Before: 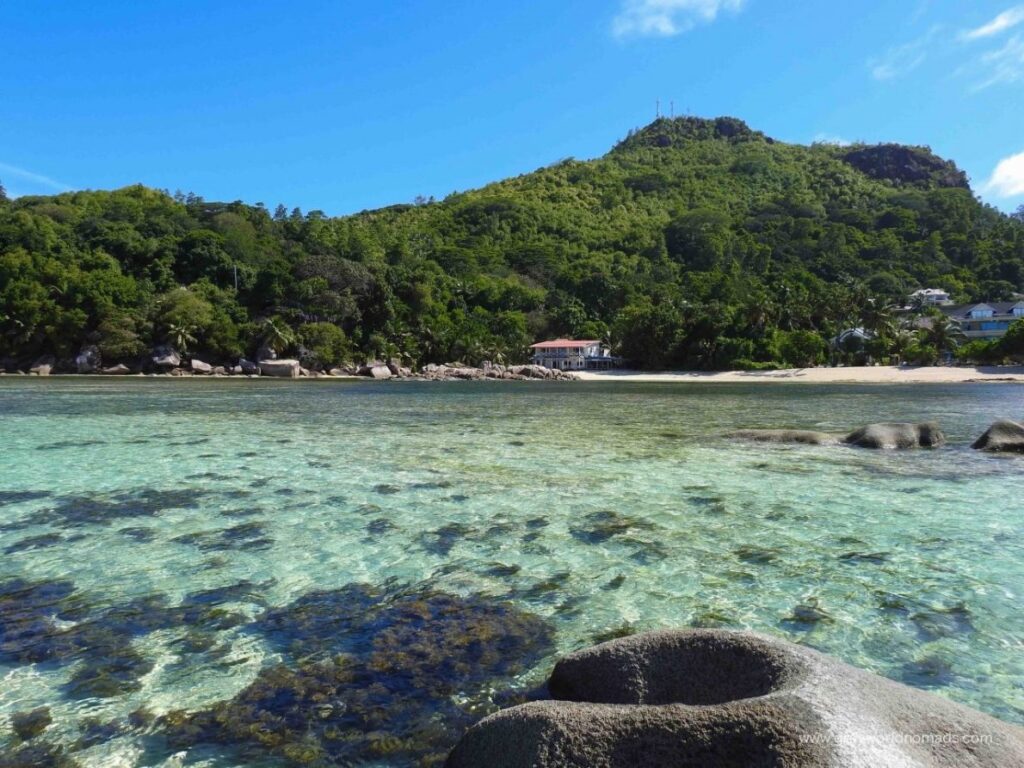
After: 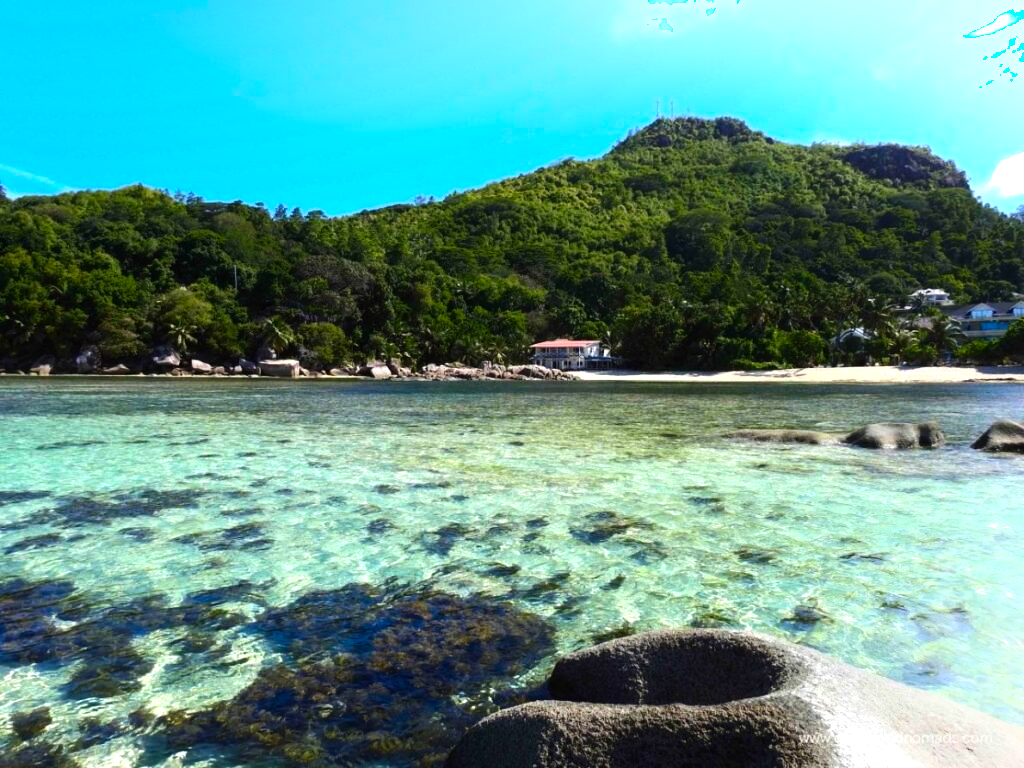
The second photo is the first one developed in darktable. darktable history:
shadows and highlights: shadows -21.3, highlights 100, soften with gaussian
contrast brightness saturation: brightness -0.02, saturation 0.35
tone equalizer: -8 EV -0.75 EV, -7 EV -0.7 EV, -6 EV -0.6 EV, -5 EV -0.4 EV, -3 EV 0.4 EV, -2 EV 0.6 EV, -1 EV 0.7 EV, +0 EV 0.75 EV, edges refinement/feathering 500, mask exposure compensation -1.57 EV, preserve details no
